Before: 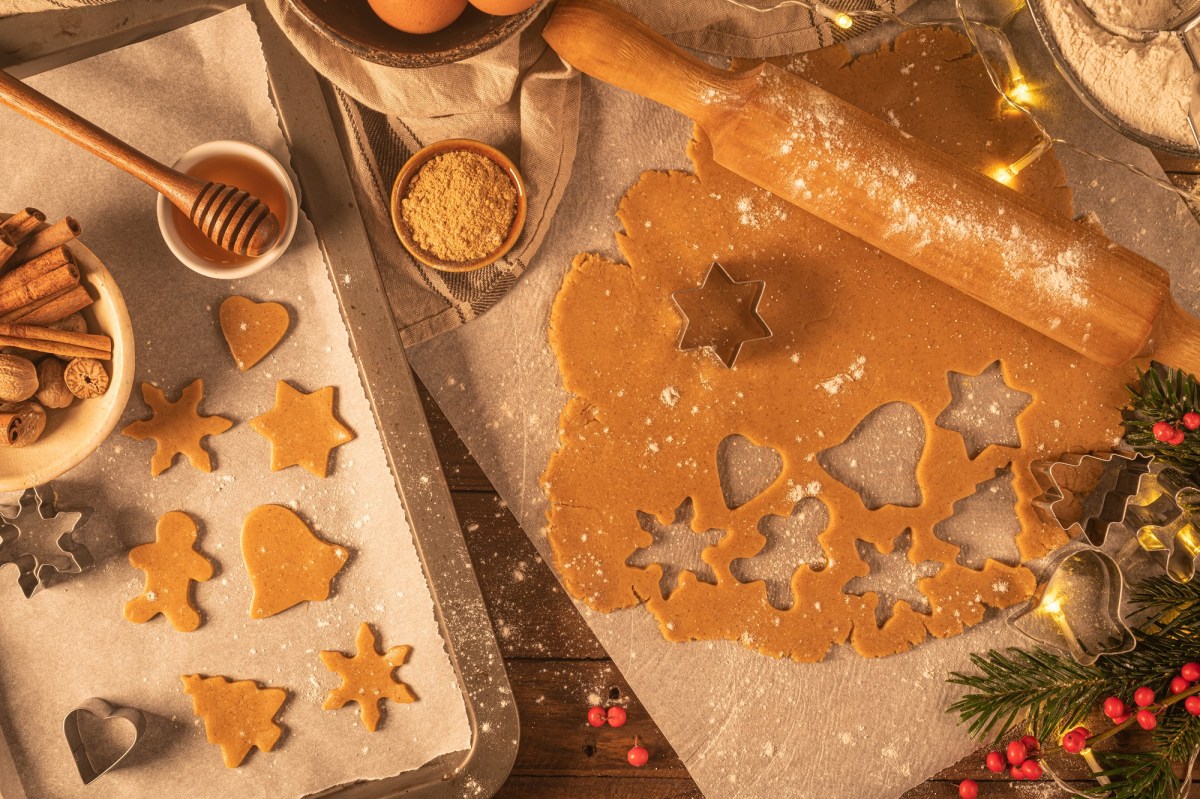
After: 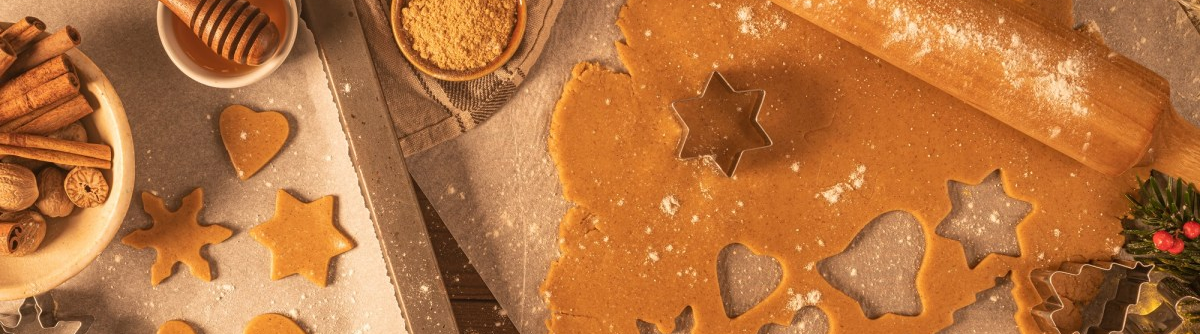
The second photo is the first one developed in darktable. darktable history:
crop and rotate: top 24.018%, bottom 34.132%
